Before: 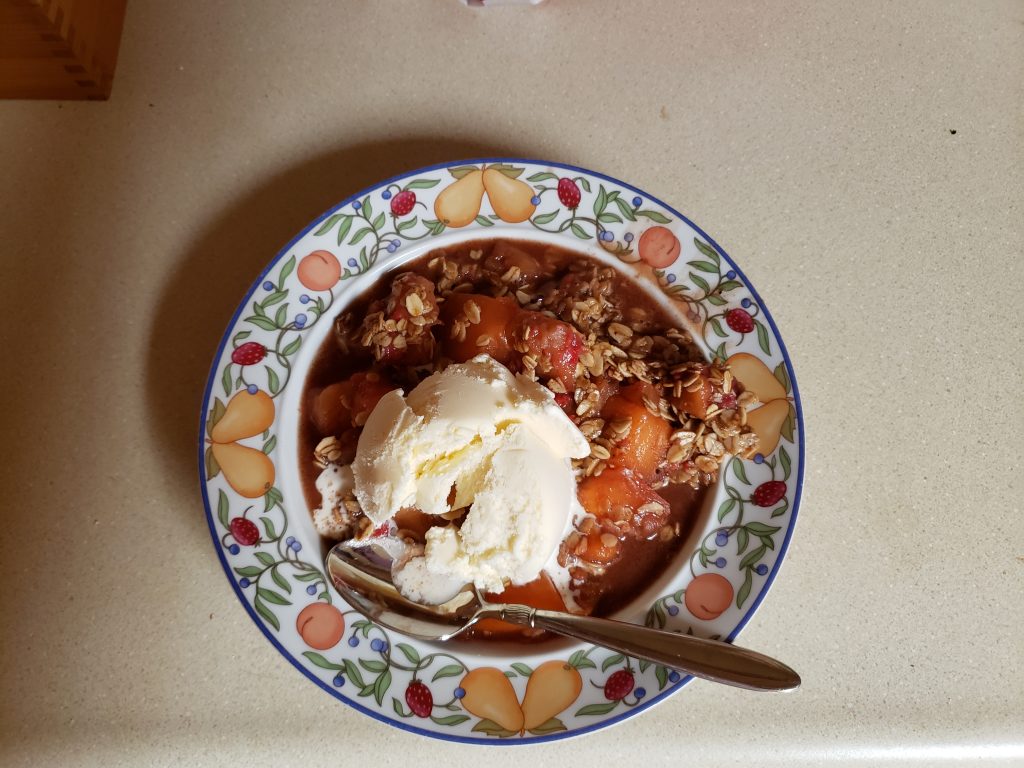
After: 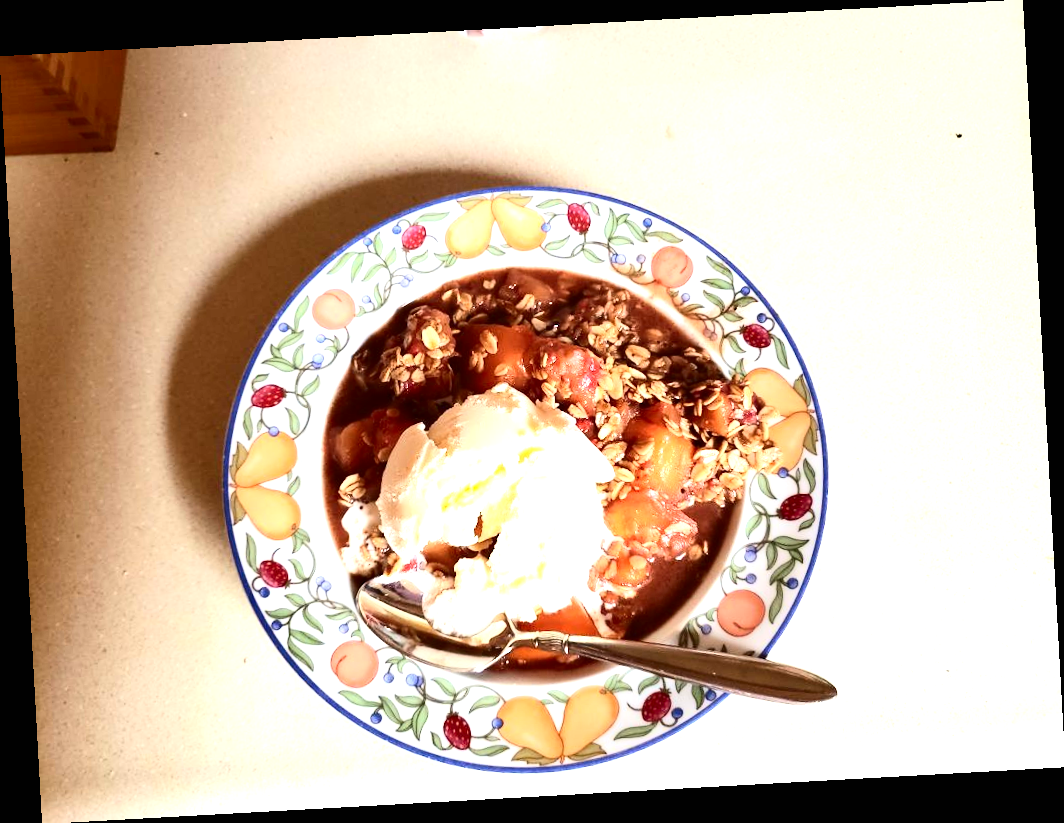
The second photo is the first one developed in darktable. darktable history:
rotate and perspective: rotation -3.18°, automatic cropping off
contrast brightness saturation: contrast 0.28
exposure: black level correction 0, exposure 1.625 EV, compensate exposure bias true, compensate highlight preservation false
